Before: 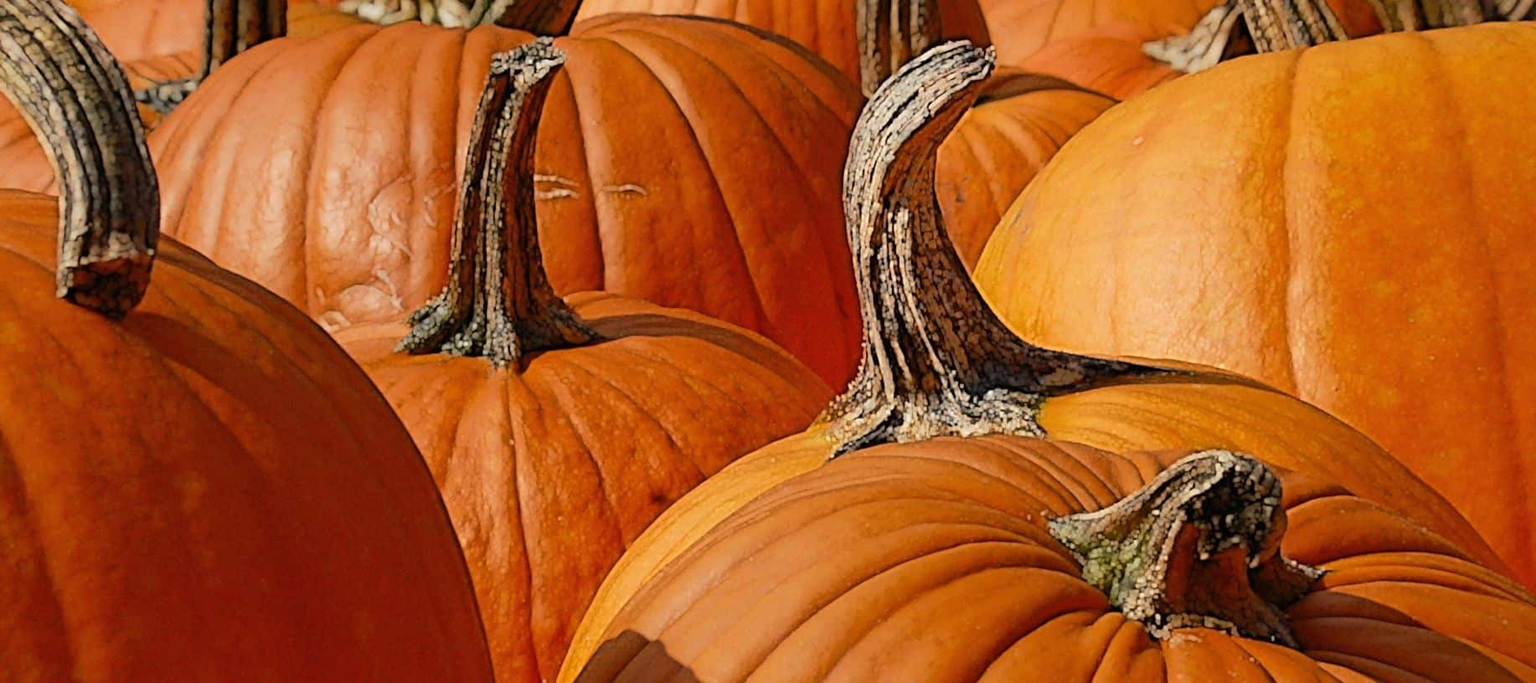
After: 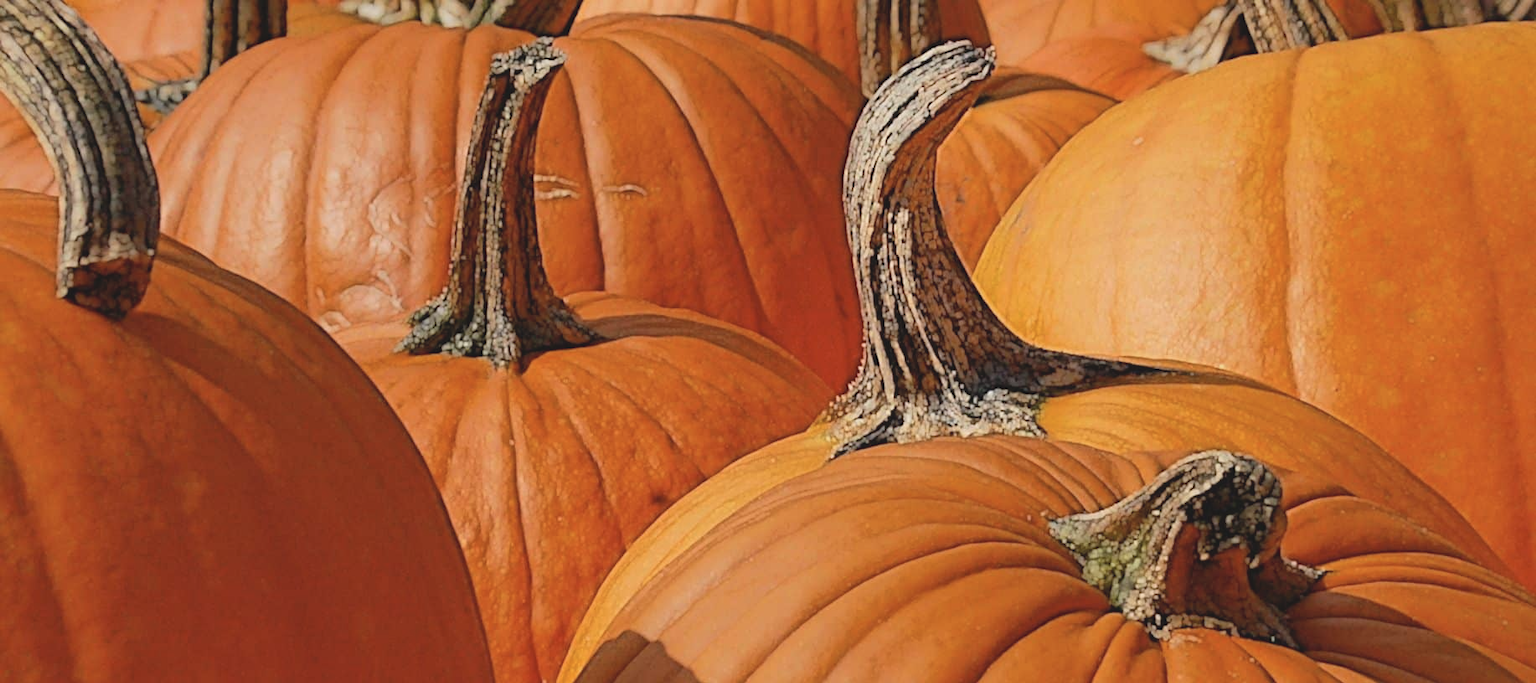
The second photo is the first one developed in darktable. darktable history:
contrast brightness saturation: contrast -0.138, brightness 0.054, saturation -0.131
